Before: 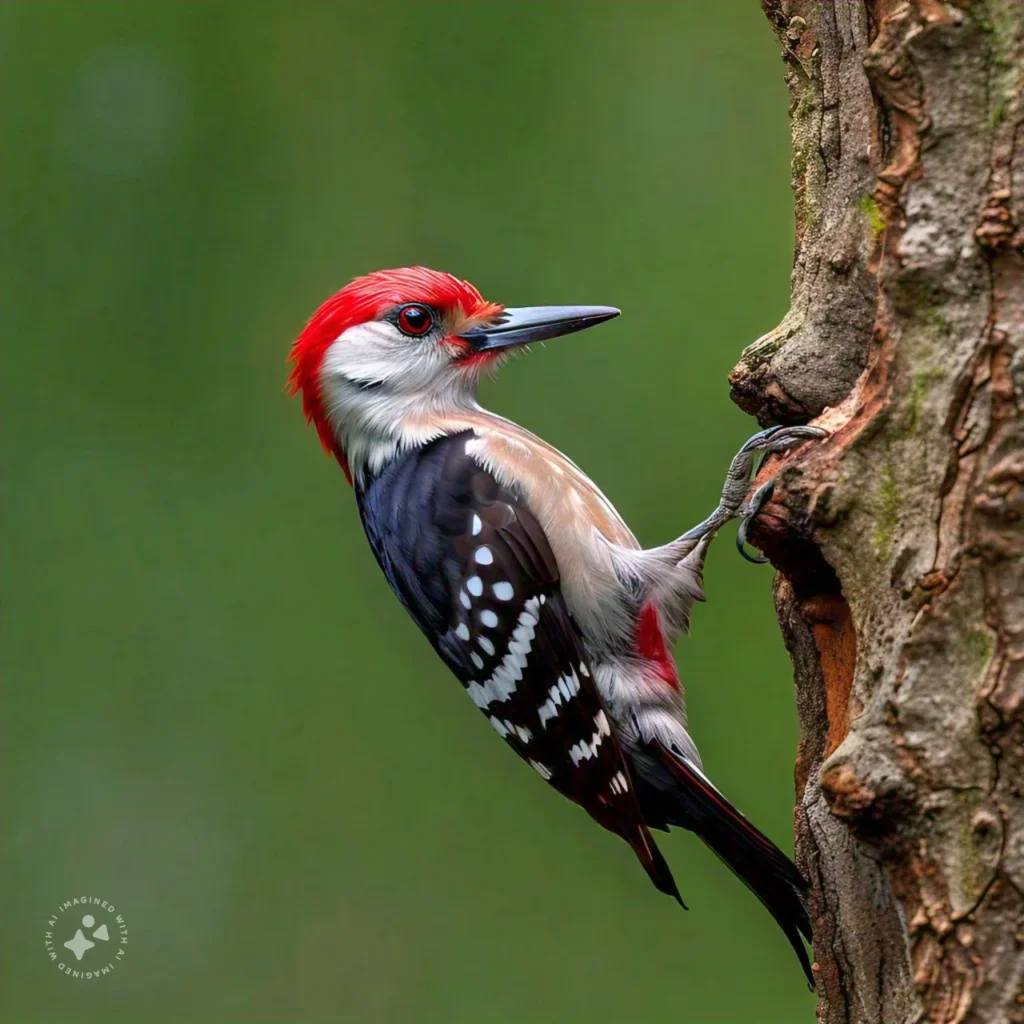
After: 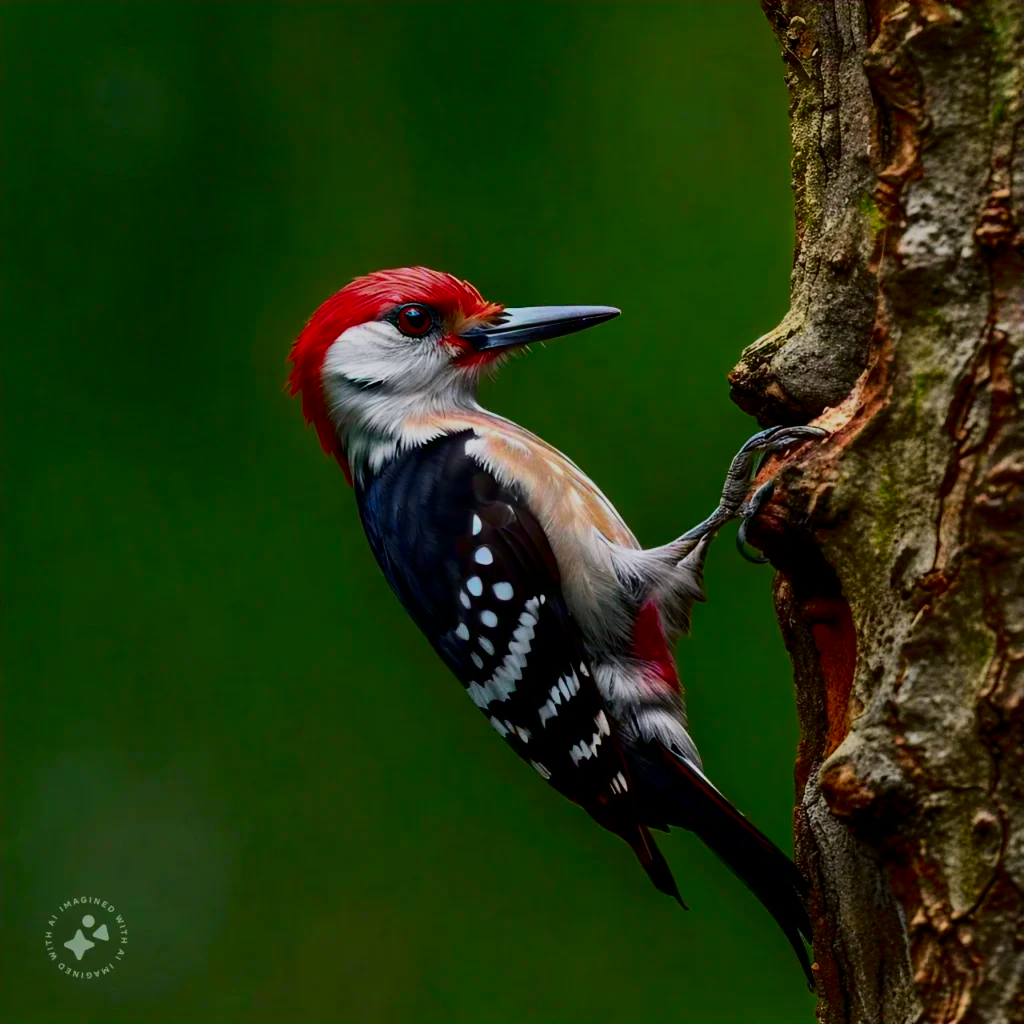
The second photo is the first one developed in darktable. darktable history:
exposure: exposure -0.436 EV, compensate highlight preservation false
velvia: on, module defaults
contrast brightness saturation: contrast 0.099, brightness -0.271, saturation 0.141
tone curve: curves: ch0 [(0, 0) (0.048, 0.024) (0.099, 0.082) (0.227, 0.255) (0.407, 0.482) (0.543, 0.634) (0.719, 0.77) (0.837, 0.843) (1, 0.906)]; ch1 [(0, 0) (0.3, 0.268) (0.404, 0.374) (0.475, 0.463) (0.501, 0.499) (0.514, 0.502) (0.551, 0.541) (0.643, 0.648) (0.682, 0.674) (0.802, 0.812) (1, 1)]; ch2 [(0, 0) (0.259, 0.207) (0.323, 0.311) (0.364, 0.368) (0.442, 0.461) (0.498, 0.498) (0.531, 0.528) (0.581, 0.602) (0.629, 0.659) (0.768, 0.728) (1, 1)], color space Lab, independent channels, preserve colors none
